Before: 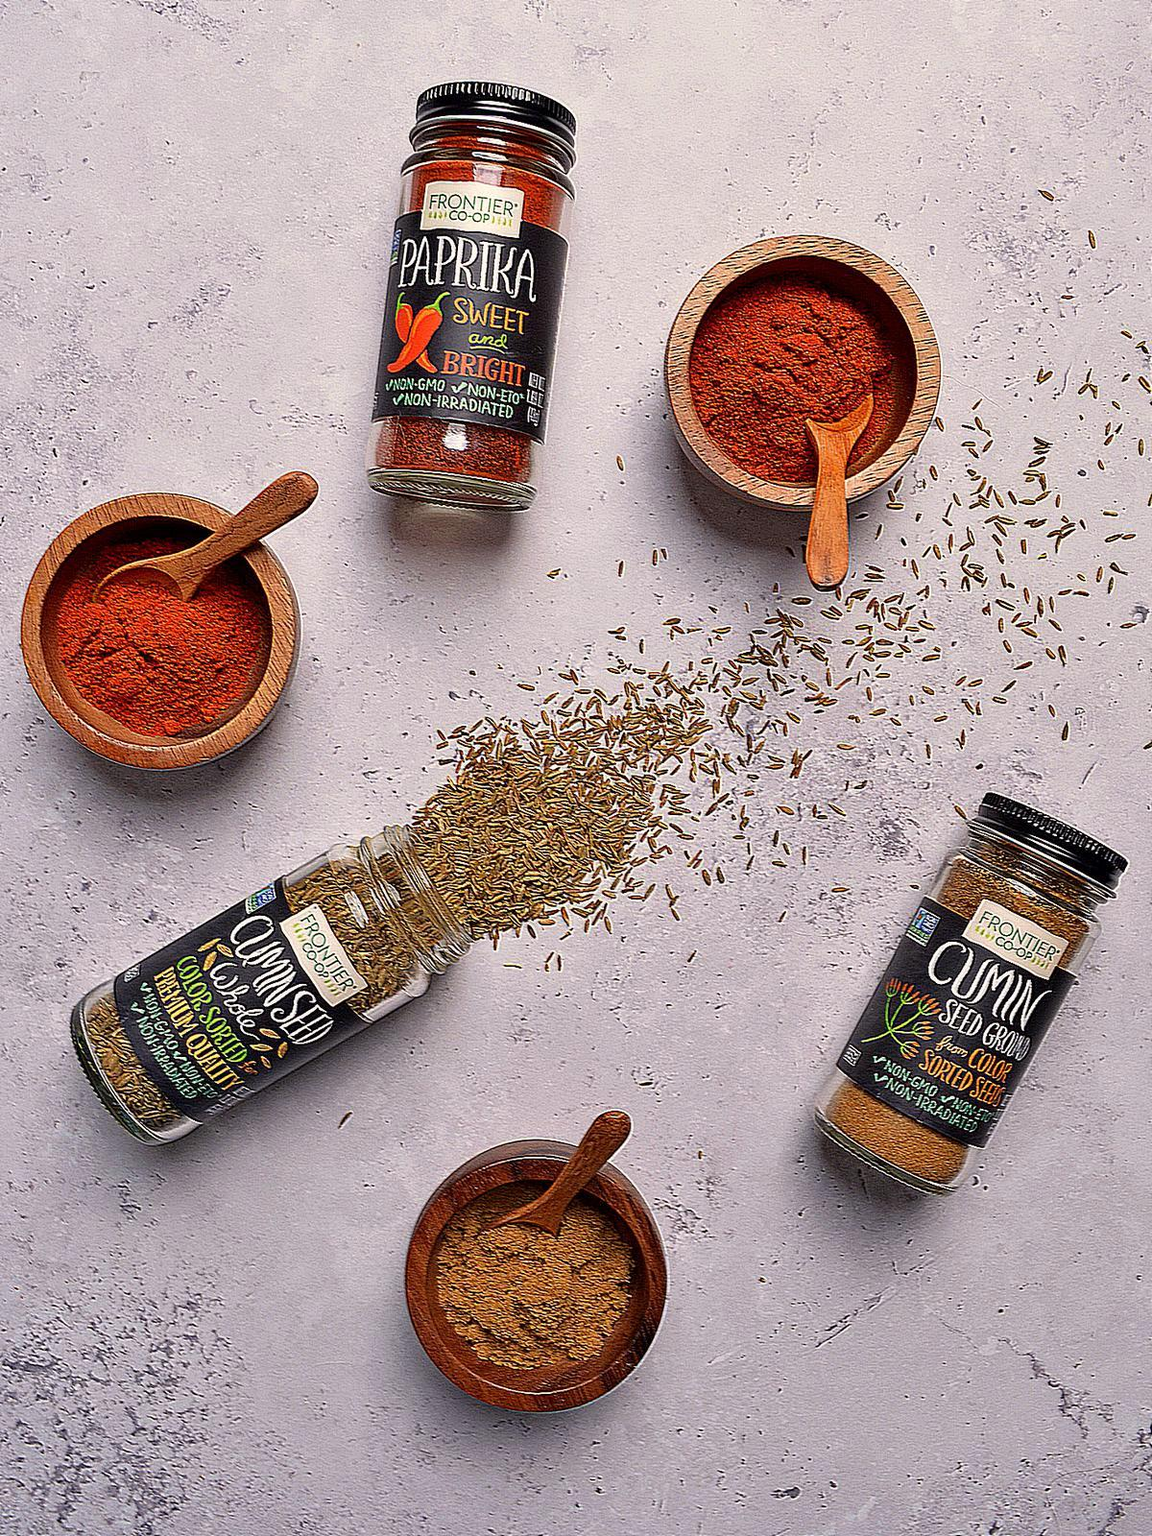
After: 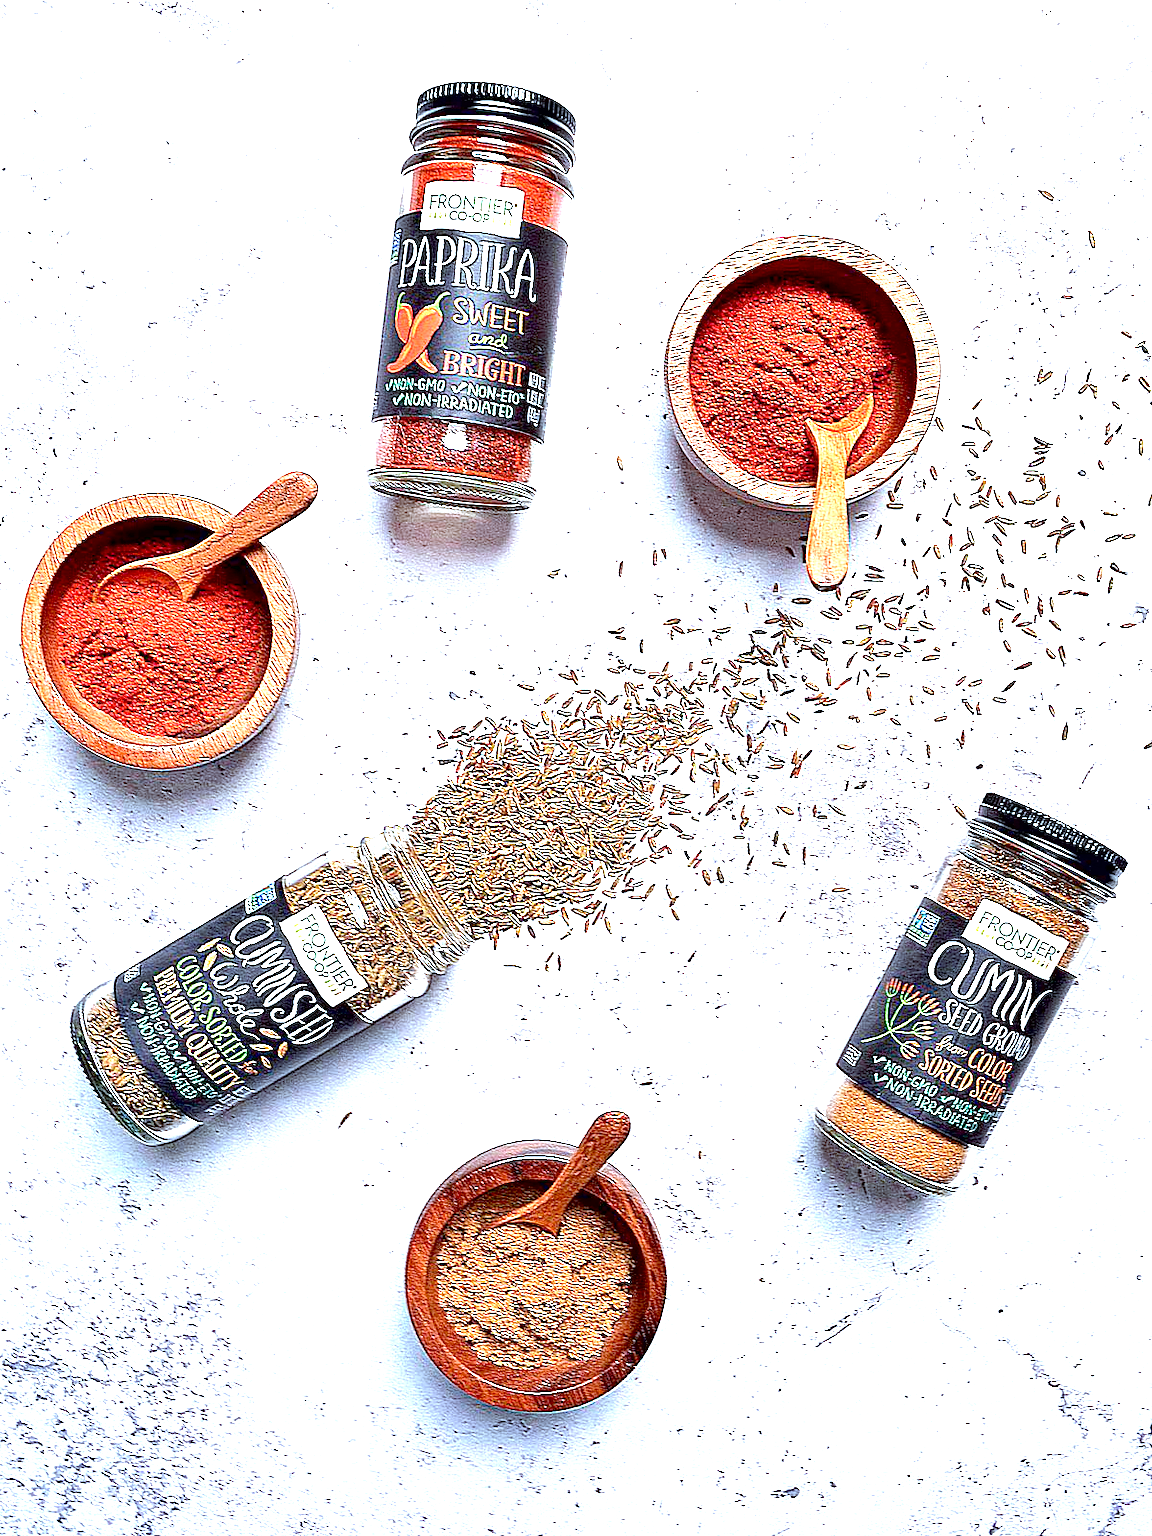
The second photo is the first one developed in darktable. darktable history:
local contrast: mode bilateral grid, contrast 15, coarseness 36, detail 105%, midtone range 0.2
exposure: black level correction 0.005, exposure 2.084 EV, compensate highlight preservation false
color correction: highlights a* -9.73, highlights b* -21.22
